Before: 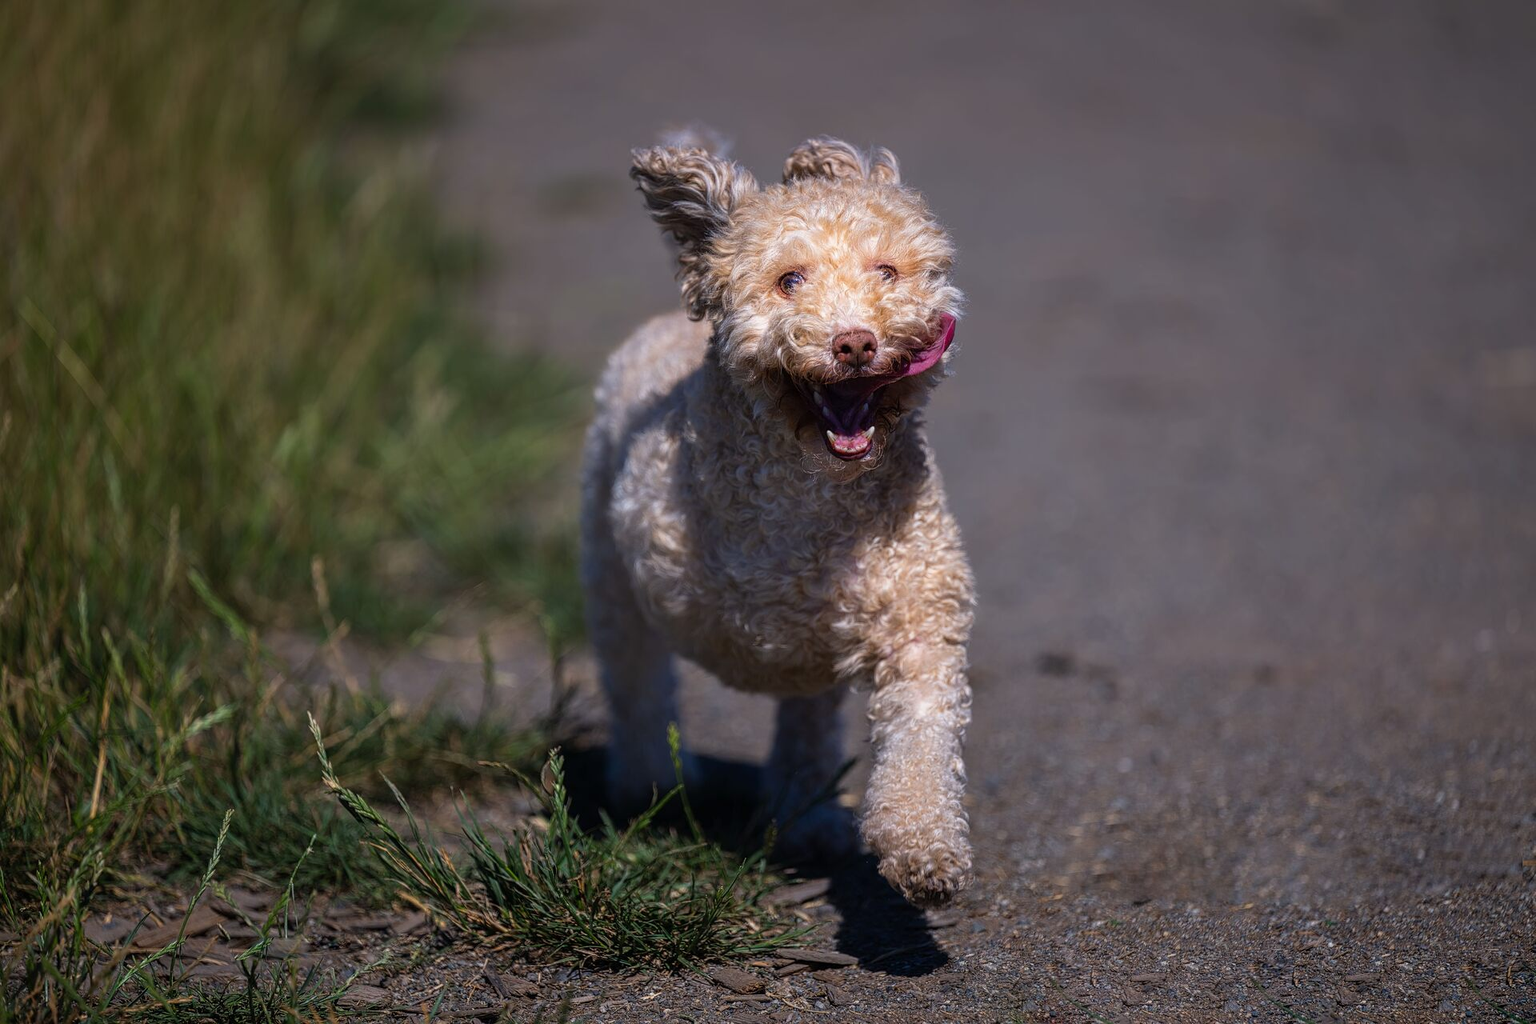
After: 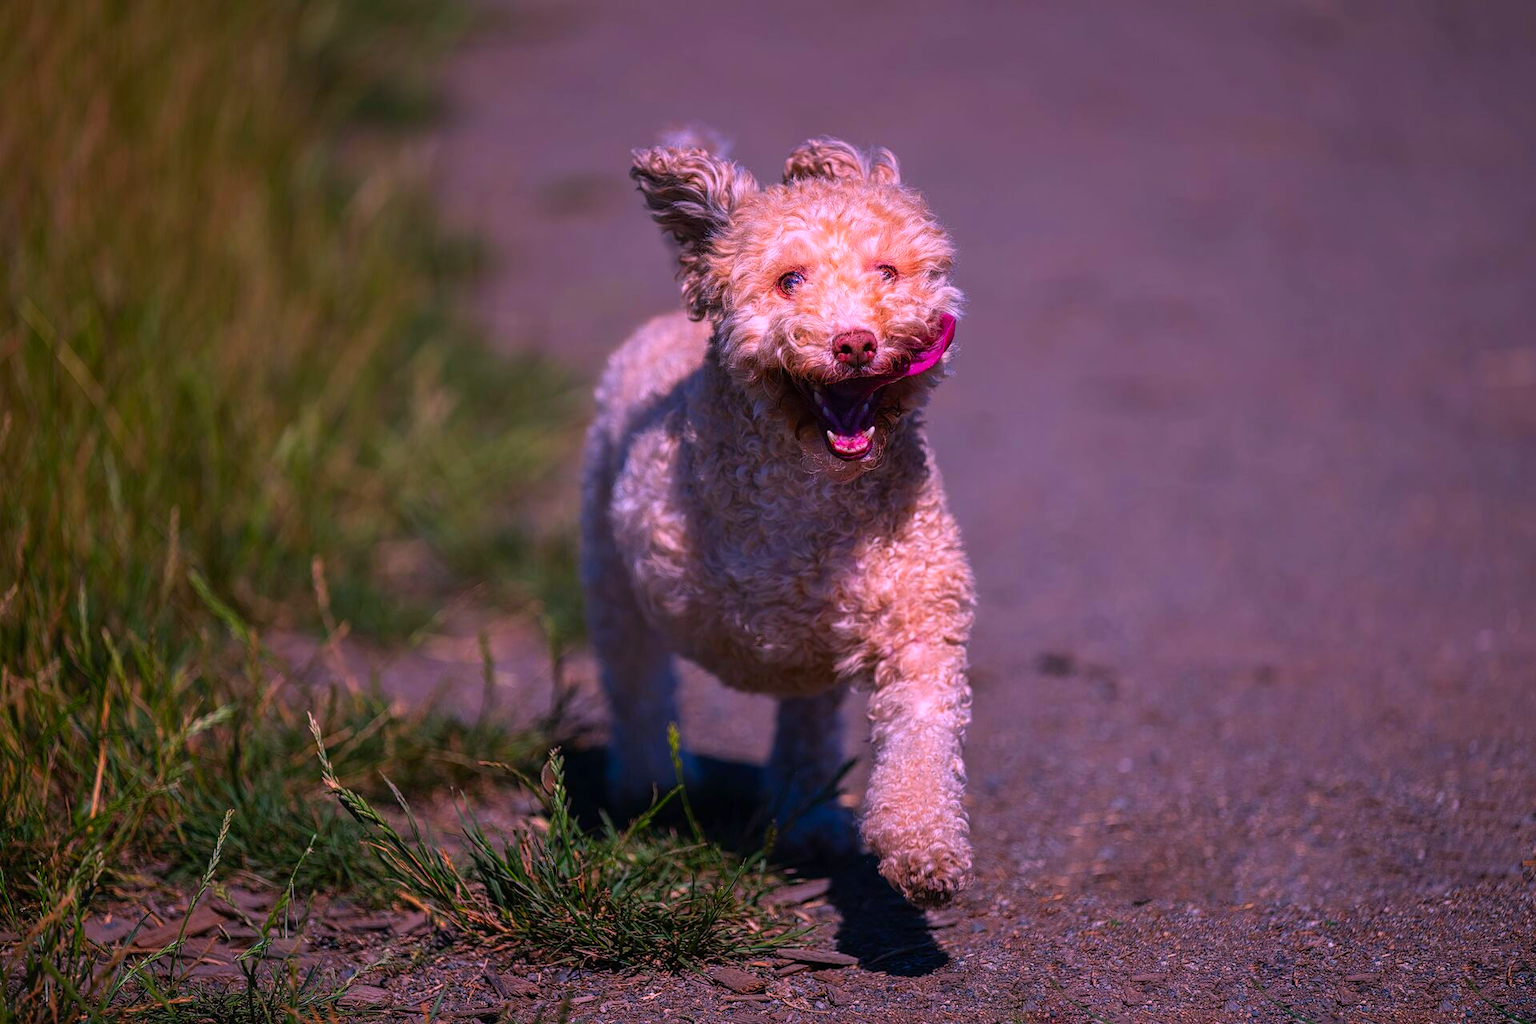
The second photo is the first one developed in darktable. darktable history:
color correction: highlights a* 19.21, highlights b* -11.74, saturation 1.64
